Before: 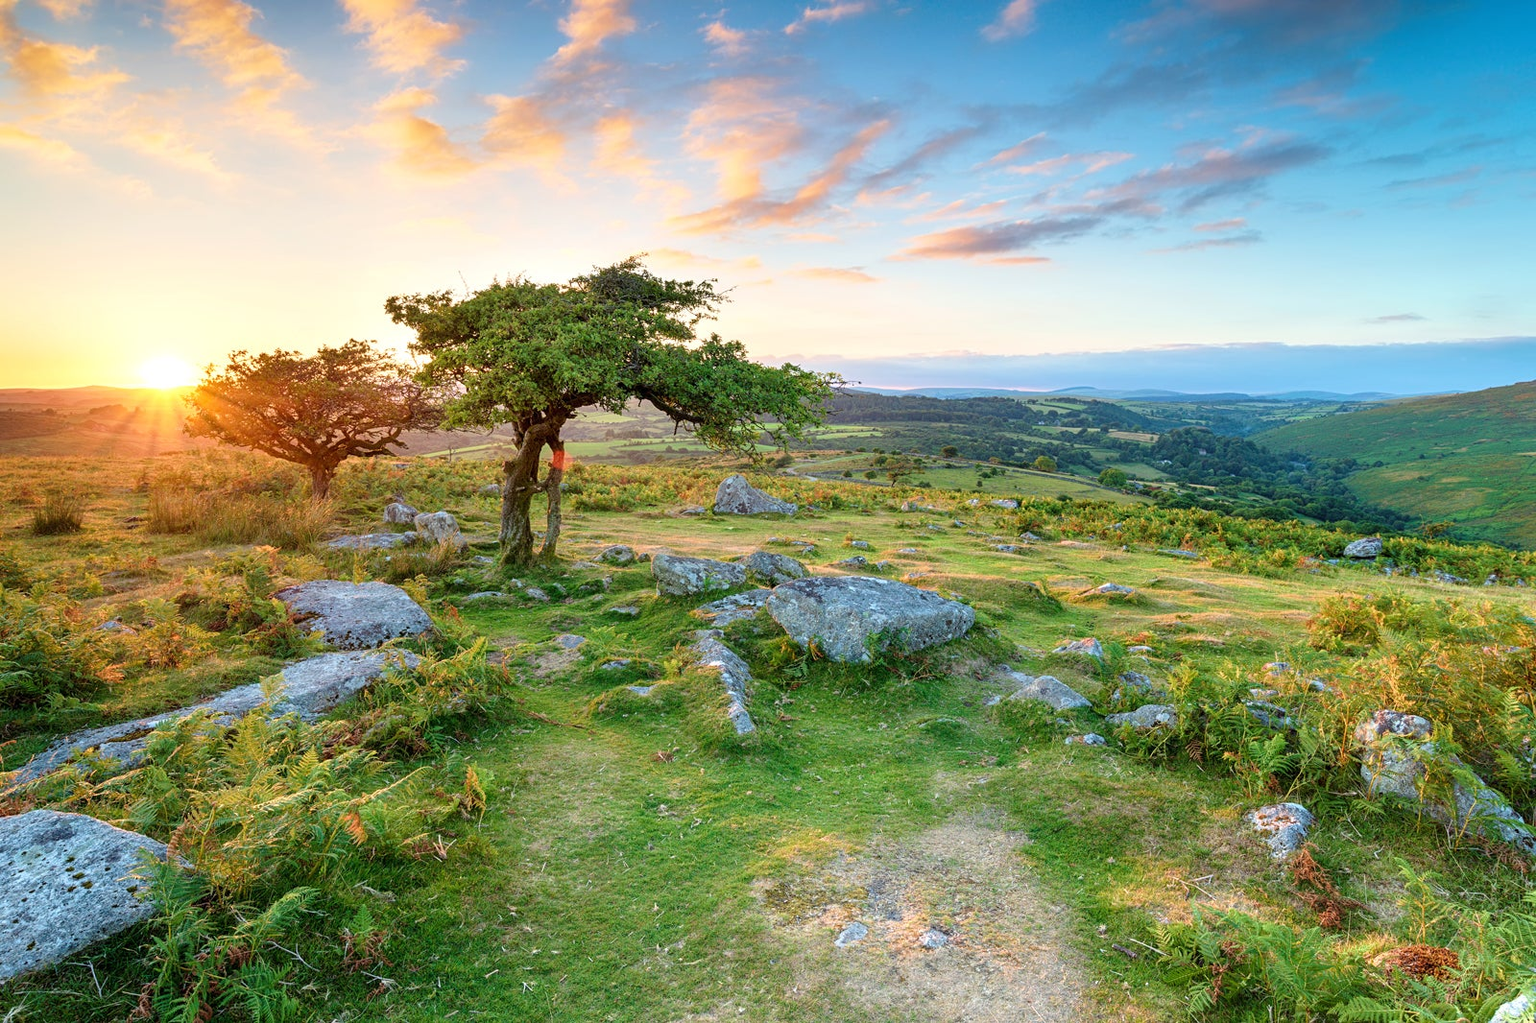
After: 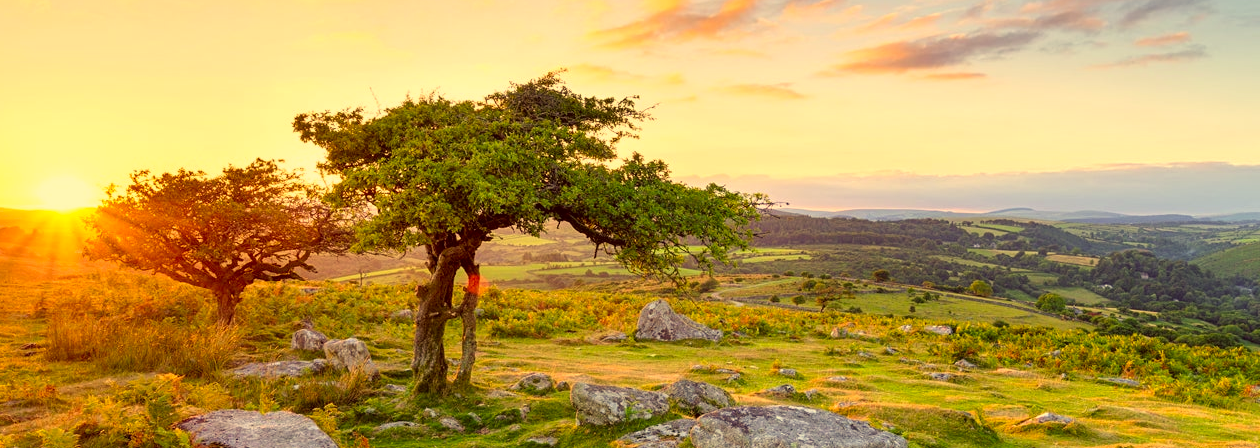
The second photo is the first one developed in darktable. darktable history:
crop: left 6.788%, top 18.346%, right 14.412%, bottom 39.554%
tone curve: curves: ch0 [(0, 0) (0.003, 0.003) (0.011, 0.011) (0.025, 0.025) (0.044, 0.044) (0.069, 0.068) (0.1, 0.098) (0.136, 0.134) (0.177, 0.175) (0.224, 0.221) (0.277, 0.273) (0.335, 0.33) (0.399, 0.393) (0.468, 0.461) (0.543, 0.546) (0.623, 0.625) (0.709, 0.711) (0.801, 0.802) (0.898, 0.898) (1, 1)], color space Lab, independent channels, preserve colors none
color correction: highlights a* 10.07, highlights b* 38.99, shadows a* 14.3, shadows b* 3.5
